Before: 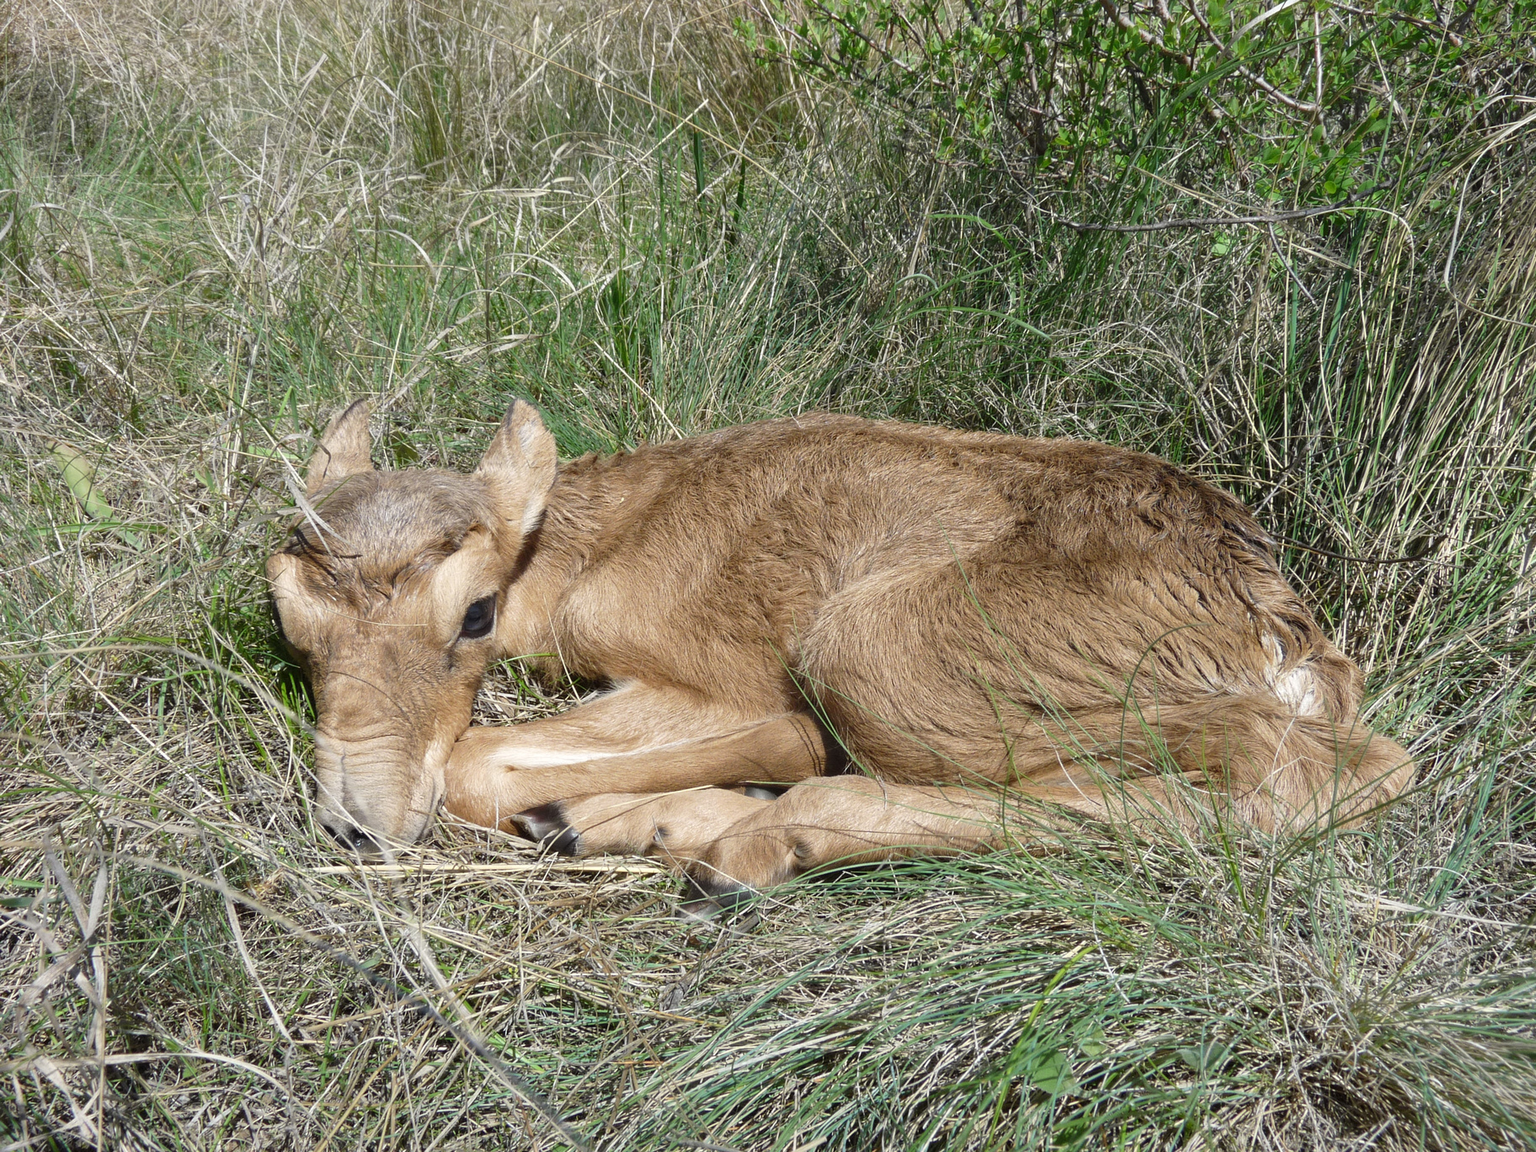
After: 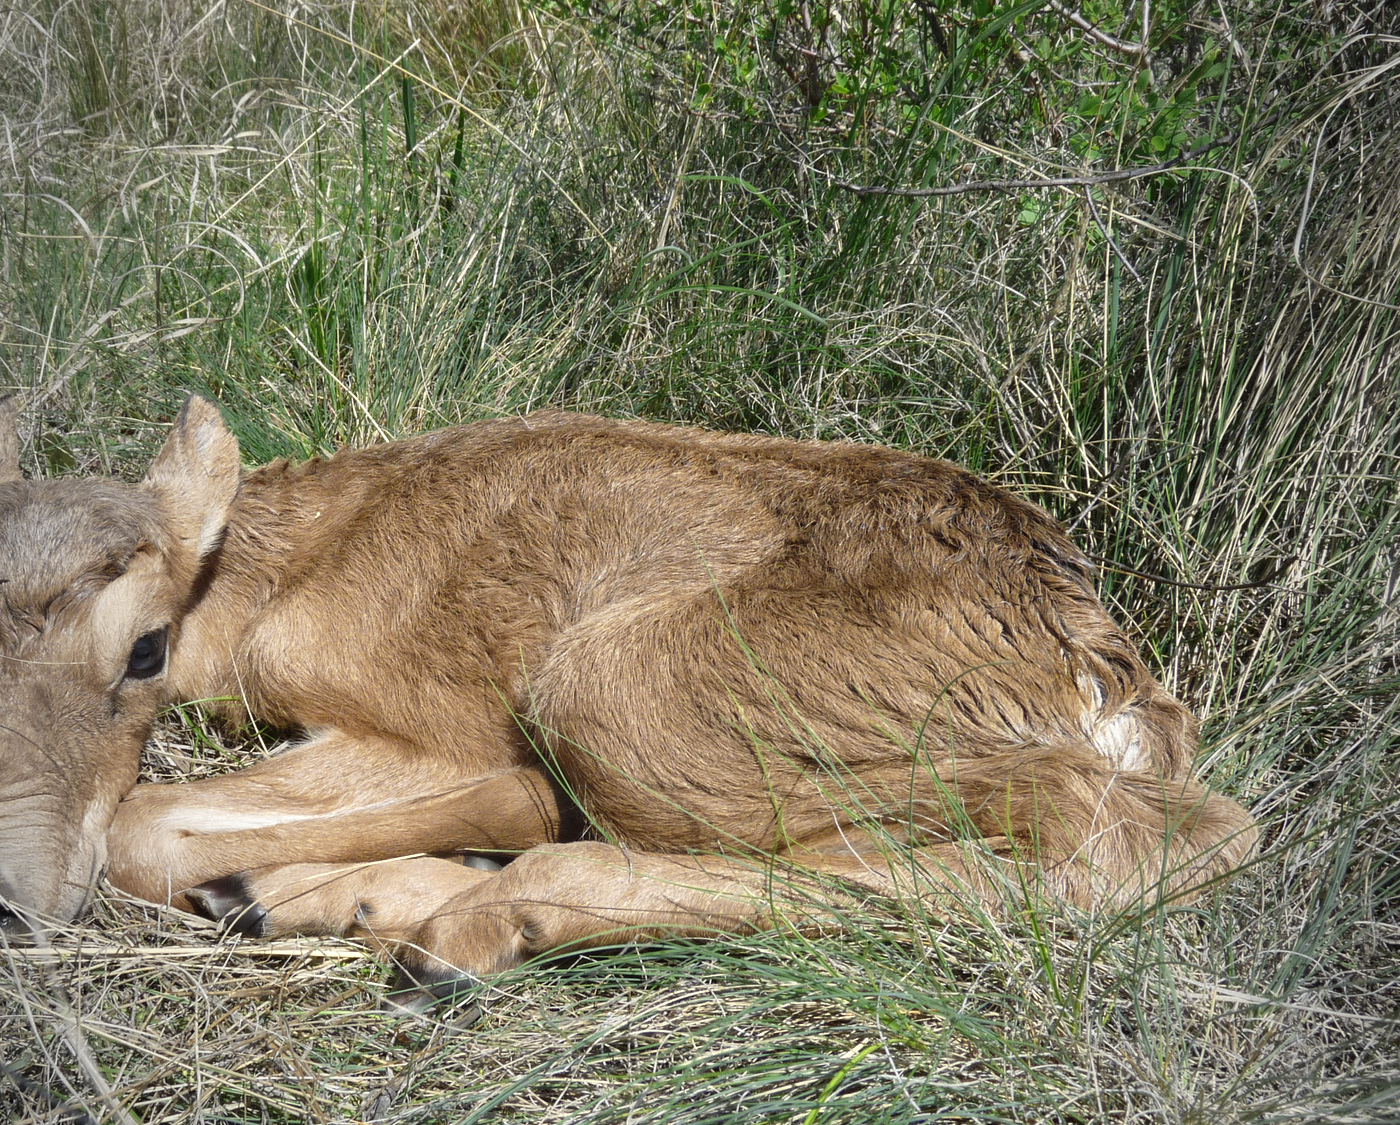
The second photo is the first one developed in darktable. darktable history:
vignetting: fall-off start 97%, fall-off radius 100%, width/height ratio 0.609, unbound false
color zones: curves: ch0 [(0, 0.485) (0.178, 0.476) (0.261, 0.623) (0.411, 0.403) (0.708, 0.603) (0.934, 0.412)]; ch1 [(0.003, 0.485) (0.149, 0.496) (0.229, 0.584) (0.326, 0.551) (0.484, 0.262) (0.757, 0.643)]
exposure: exposure 0.02 EV, compensate highlight preservation false
color balance rgb: linear chroma grading › global chroma 1.5%, linear chroma grading › mid-tones -1%, perceptual saturation grading › global saturation -3%, perceptual saturation grading › shadows -2%
crop: left 23.095%, top 5.827%, bottom 11.854%
